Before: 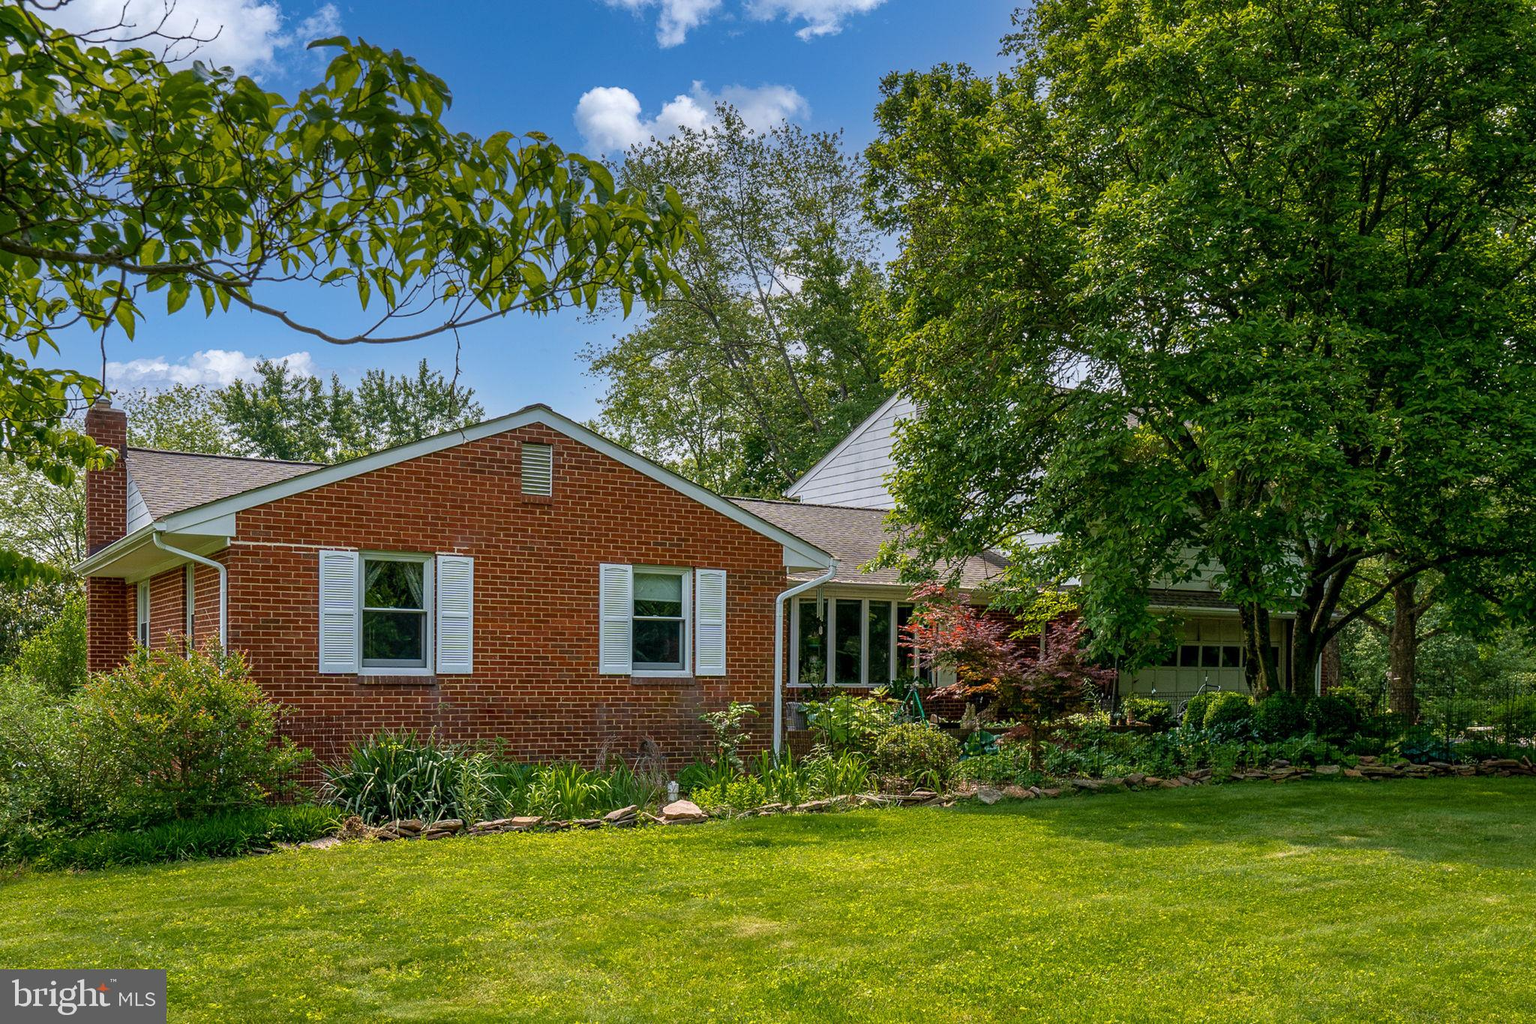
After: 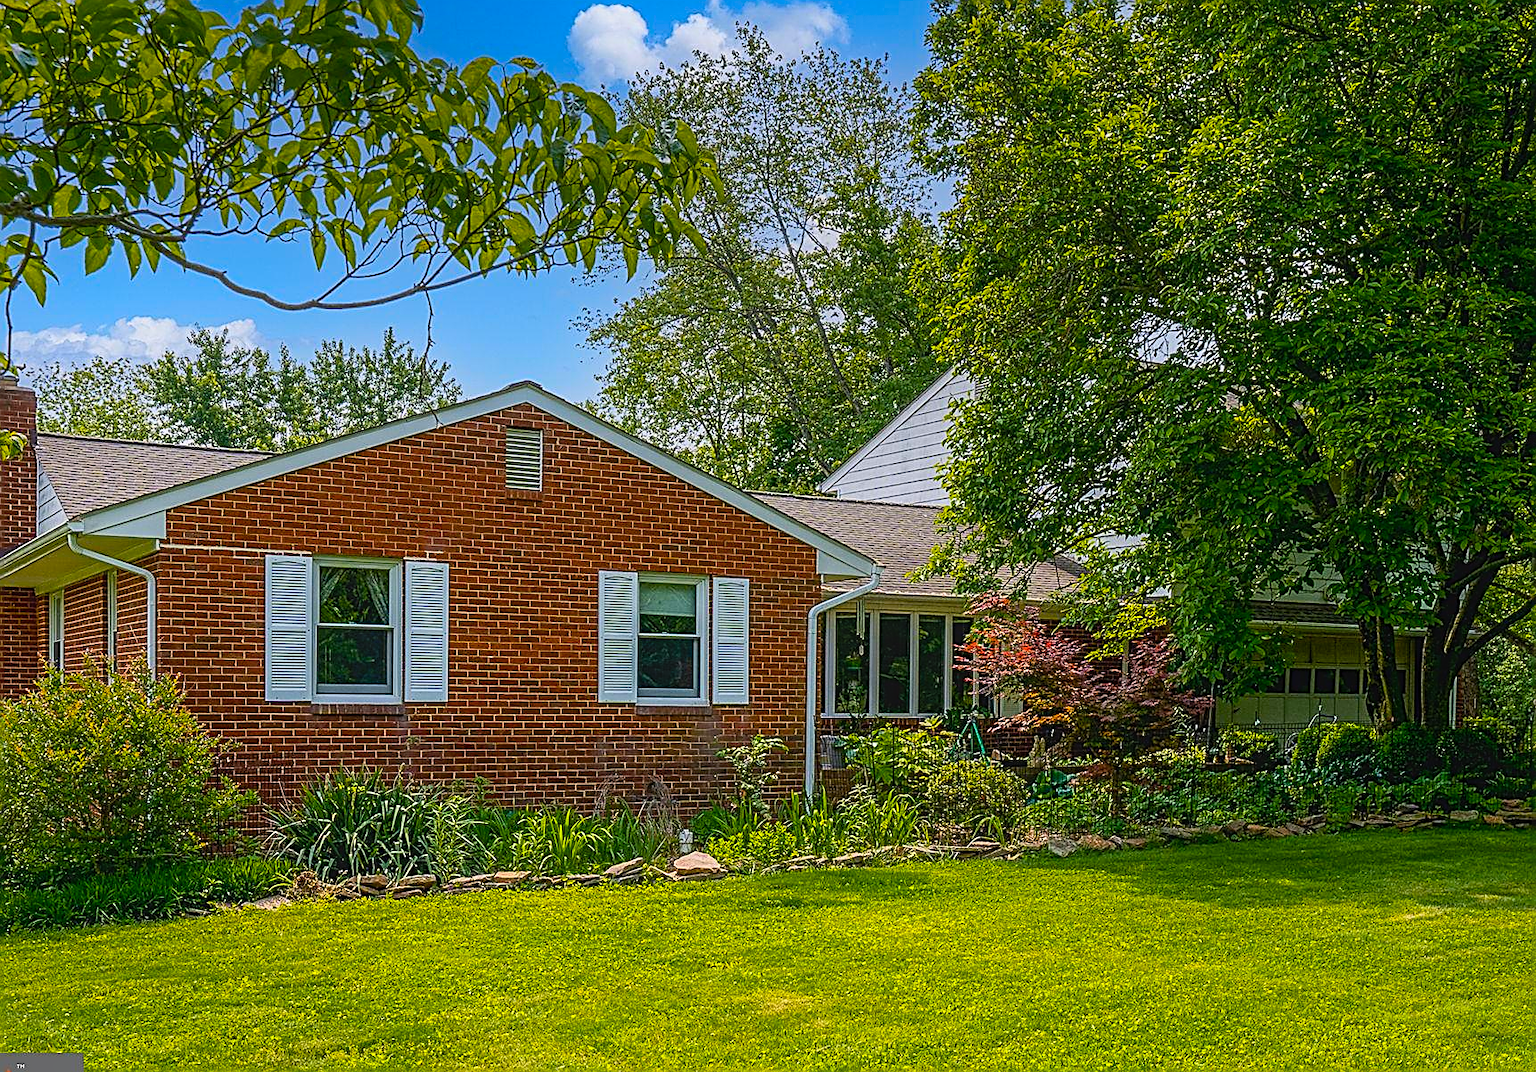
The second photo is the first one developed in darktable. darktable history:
color balance rgb: shadows lift › chroma 1.375%, shadows lift › hue 260.82°, power › hue 329.45°, highlights gain › chroma 0.129%, highlights gain › hue 332.17°, linear chroma grading › global chroma 24.358%, perceptual saturation grading › global saturation 10.906%, perceptual brilliance grading › global brilliance 1.316%, perceptual brilliance grading › highlights -3.52%
sharpen: amount 0.905
crop: left 6.285%, top 8.183%, right 9.551%, bottom 3.661%
contrast brightness saturation: contrast 0.154, brightness 0.045
contrast equalizer: y [[0.439, 0.44, 0.442, 0.457, 0.493, 0.498], [0.5 ×6], [0.5 ×6], [0 ×6], [0 ×6]]
